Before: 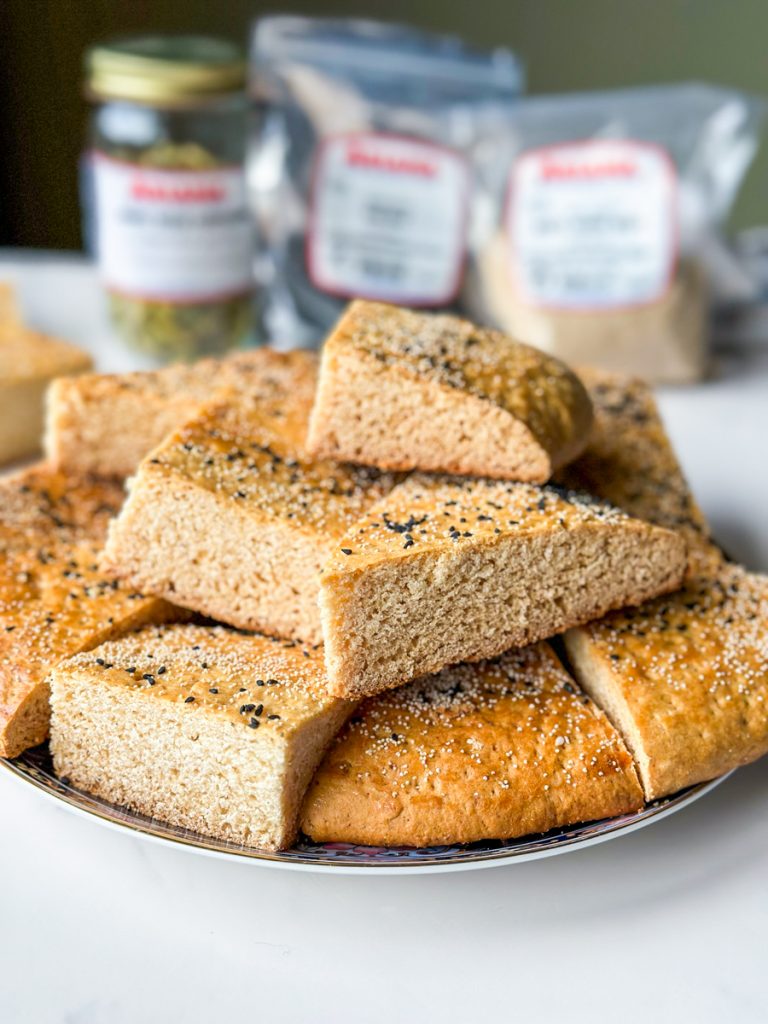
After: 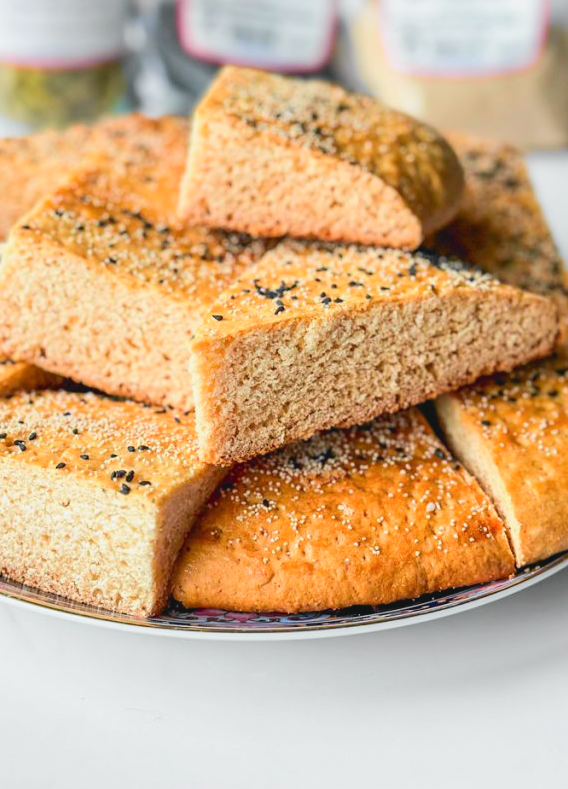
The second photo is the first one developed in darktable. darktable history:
crop: left 16.871%, top 22.857%, right 9.116%
tone curve: curves: ch0 [(0, 0.015) (0.037, 0.032) (0.131, 0.113) (0.275, 0.26) (0.497, 0.531) (0.617, 0.663) (0.704, 0.748) (0.813, 0.842) (0.911, 0.931) (0.997, 1)]; ch1 [(0, 0) (0.301, 0.3) (0.444, 0.438) (0.493, 0.494) (0.501, 0.499) (0.534, 0.543) (0.582, 0.605) (0.658, 0.687) (0.746, 0.79) (1, 1)]; ch2 [(0, 0) (0.246, 0.234) (0.36, 0.356) (0.415, 0.426) (0.476, 0.492) (0.502, 0.499) (0.525, 0.513) (0.533, 0.534) (0.586, 0.598) (0.634, 0.643) (0.706, 0.717) (0.853, 0.83) (1, 0.951)], color space Lab, independent channels, preserve colors none
contrast brightness saturation: contrast -0.1, brightness 0.05, saturation 0.08
